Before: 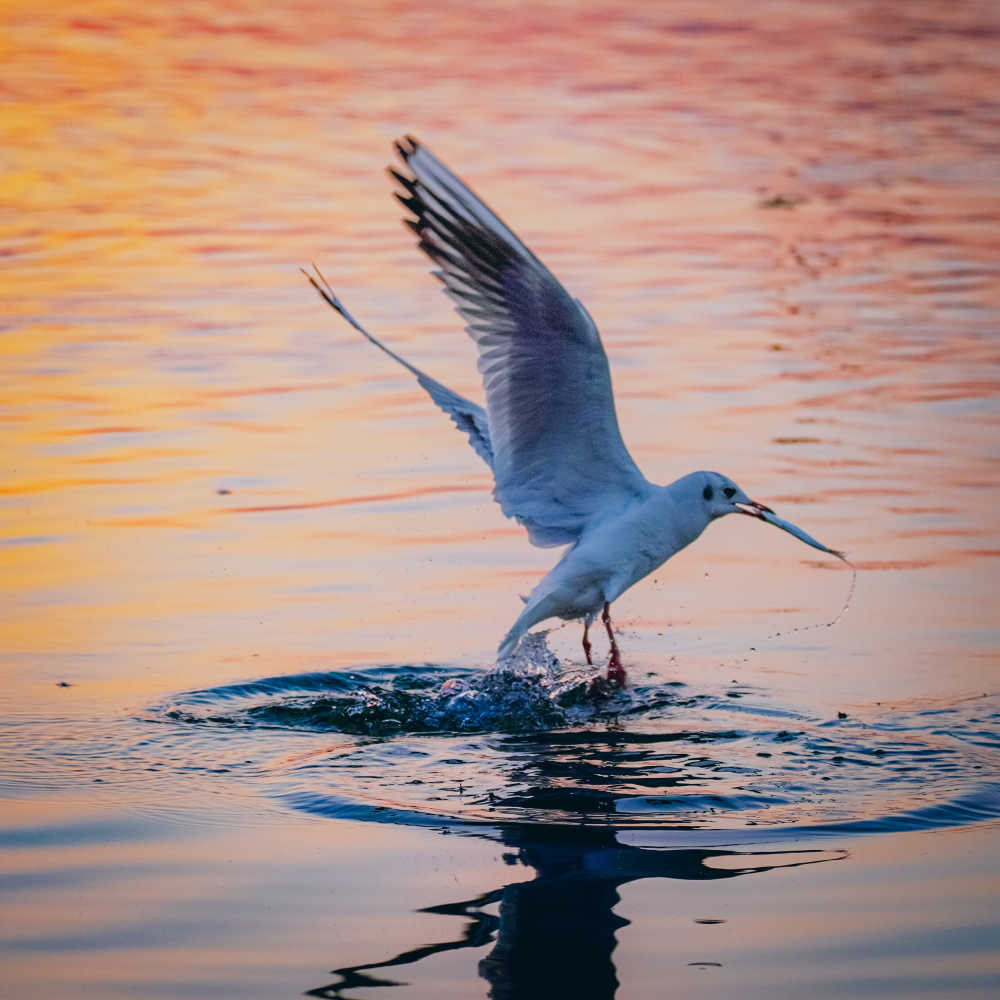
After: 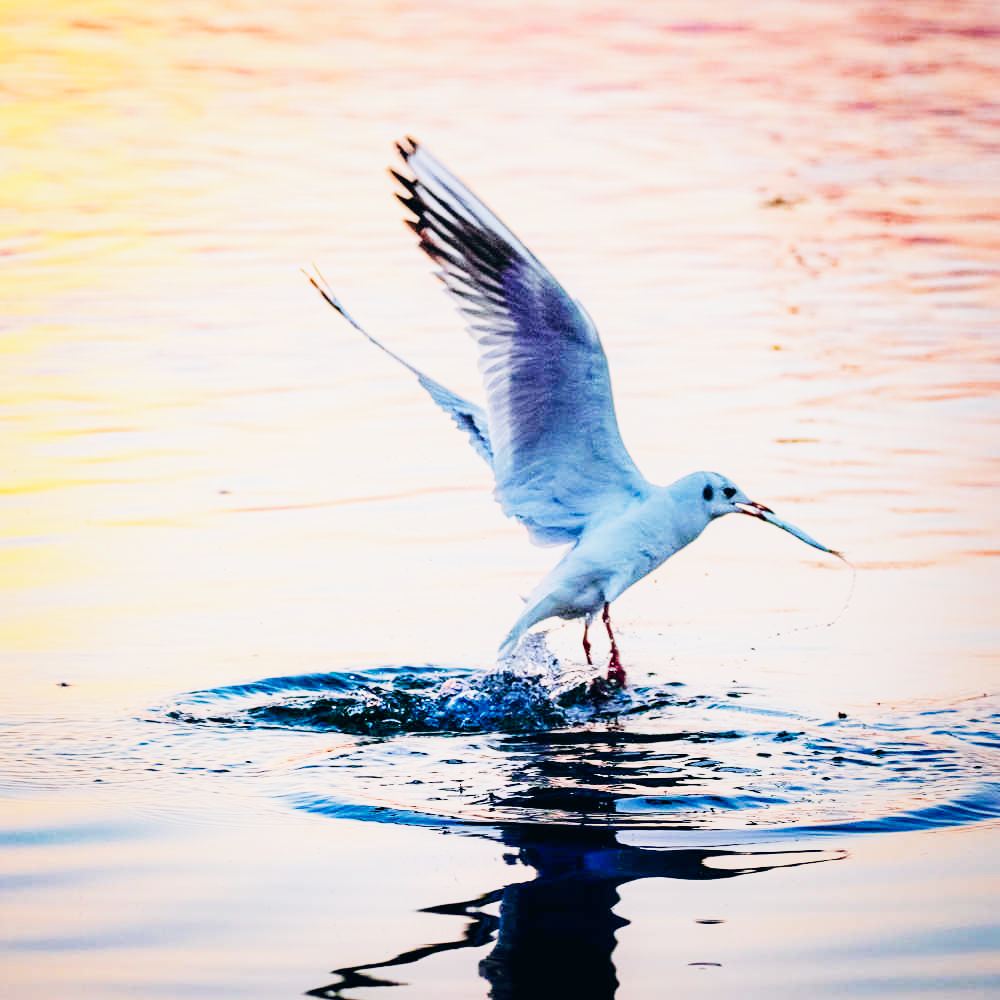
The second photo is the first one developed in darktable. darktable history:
sigmoid: contrast 2, skew -0.2, preserve hue 0%, red attenuation 0.1, red rotation 0.035, green attenuation 0.1, green rotation -0.017, blue attenuation 0.15, blue rotation -0.052, base primaries Rec2020
exposure: black level correction 0, exposure 1.45 EV, compensate exposure bias true, compensate highlight preservation false
color calibration: illuminant same as pipeline (D50), x 0.346, y 0.359, temperature 5002.42 K
